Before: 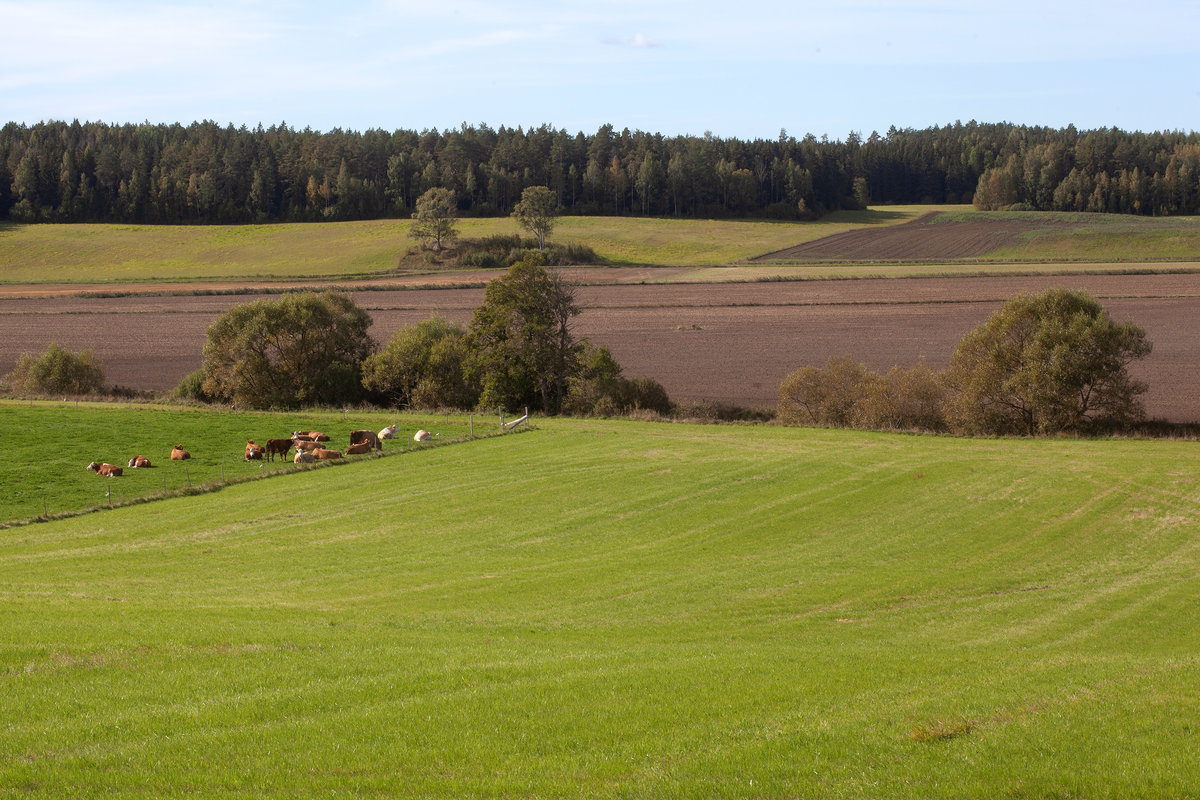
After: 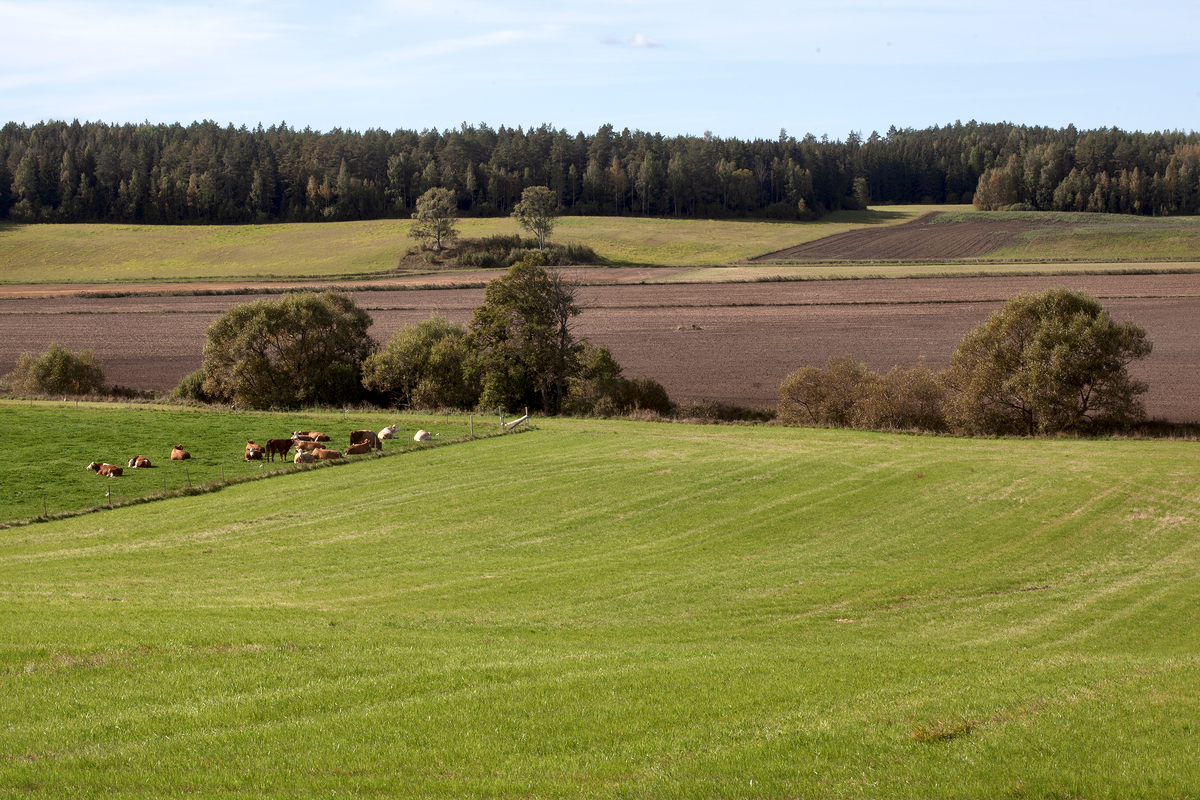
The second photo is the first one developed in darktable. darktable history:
color balance rgb: linear chroma grading › shadows -3.516%, linear chroma grading › highlights -5.054%, perceptual saturation grading › global saturation 0.05%, saturation formula JzAzBz (2021)
local contrast: mode bilateral grid, contrast 49, coarseness 50, detail 150%, midtone range 0.2
